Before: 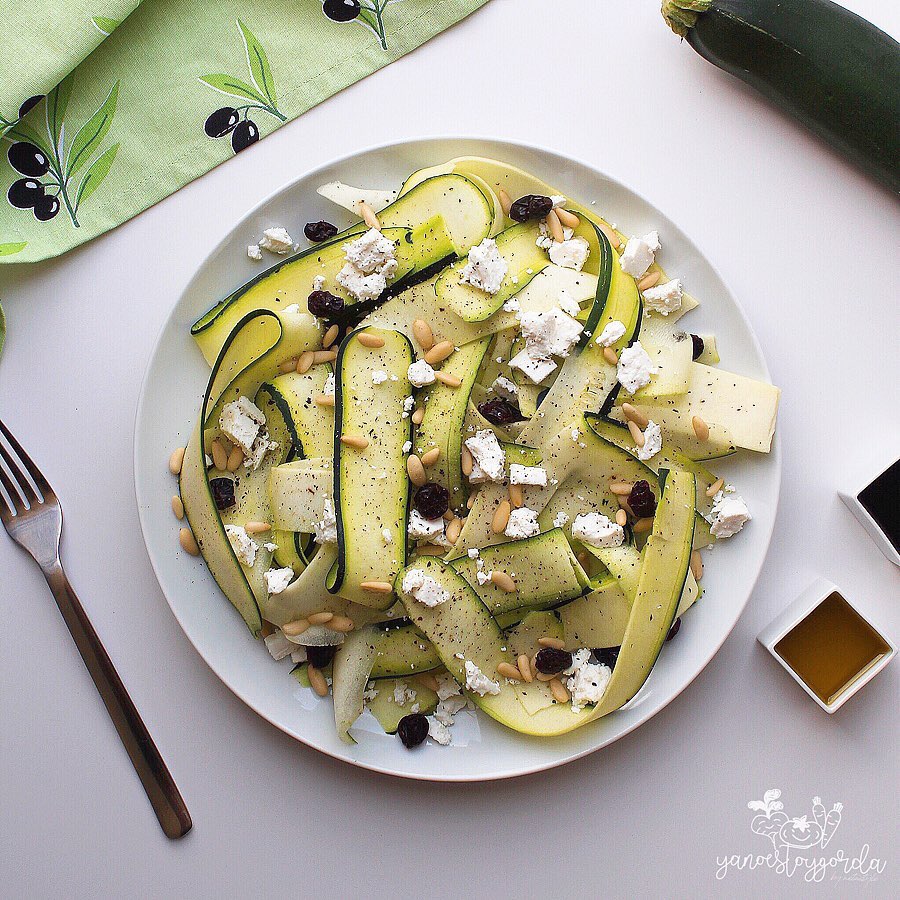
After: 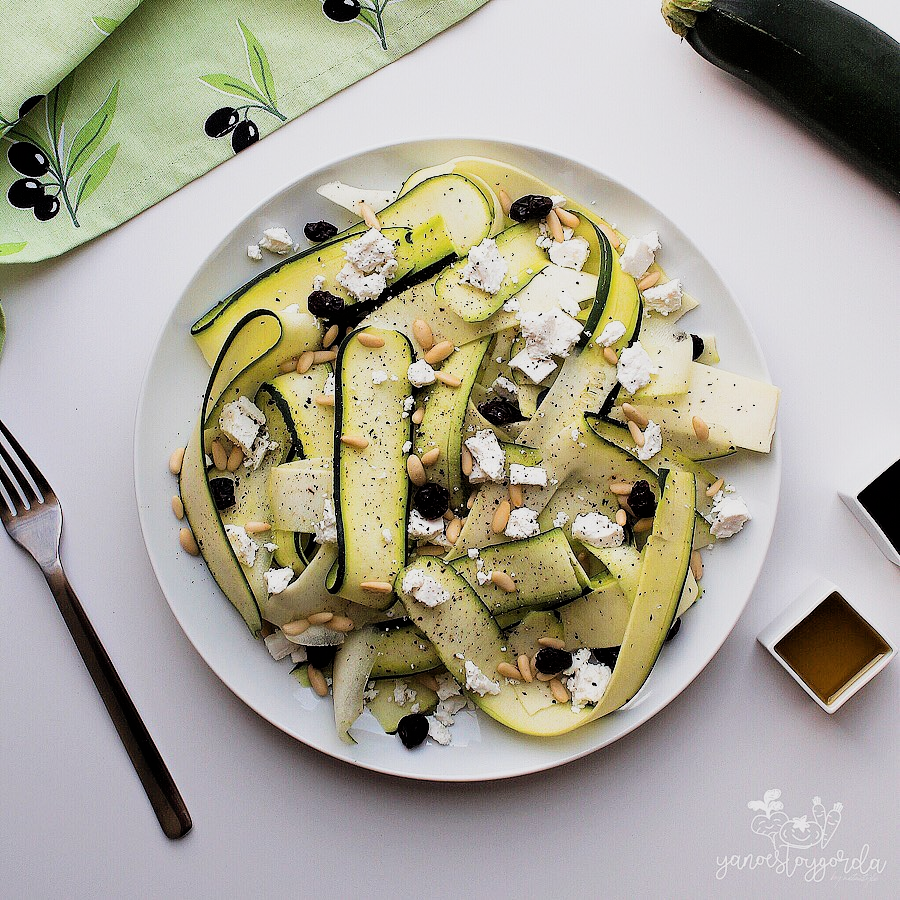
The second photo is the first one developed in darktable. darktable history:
filmic rgb: black relative exposure -5.07 EV, white relative exposure 3.54 EV, hardness 3.18, contrast 1.299, highlights saturation mix -49.54%, enable highlight reconstruction true
